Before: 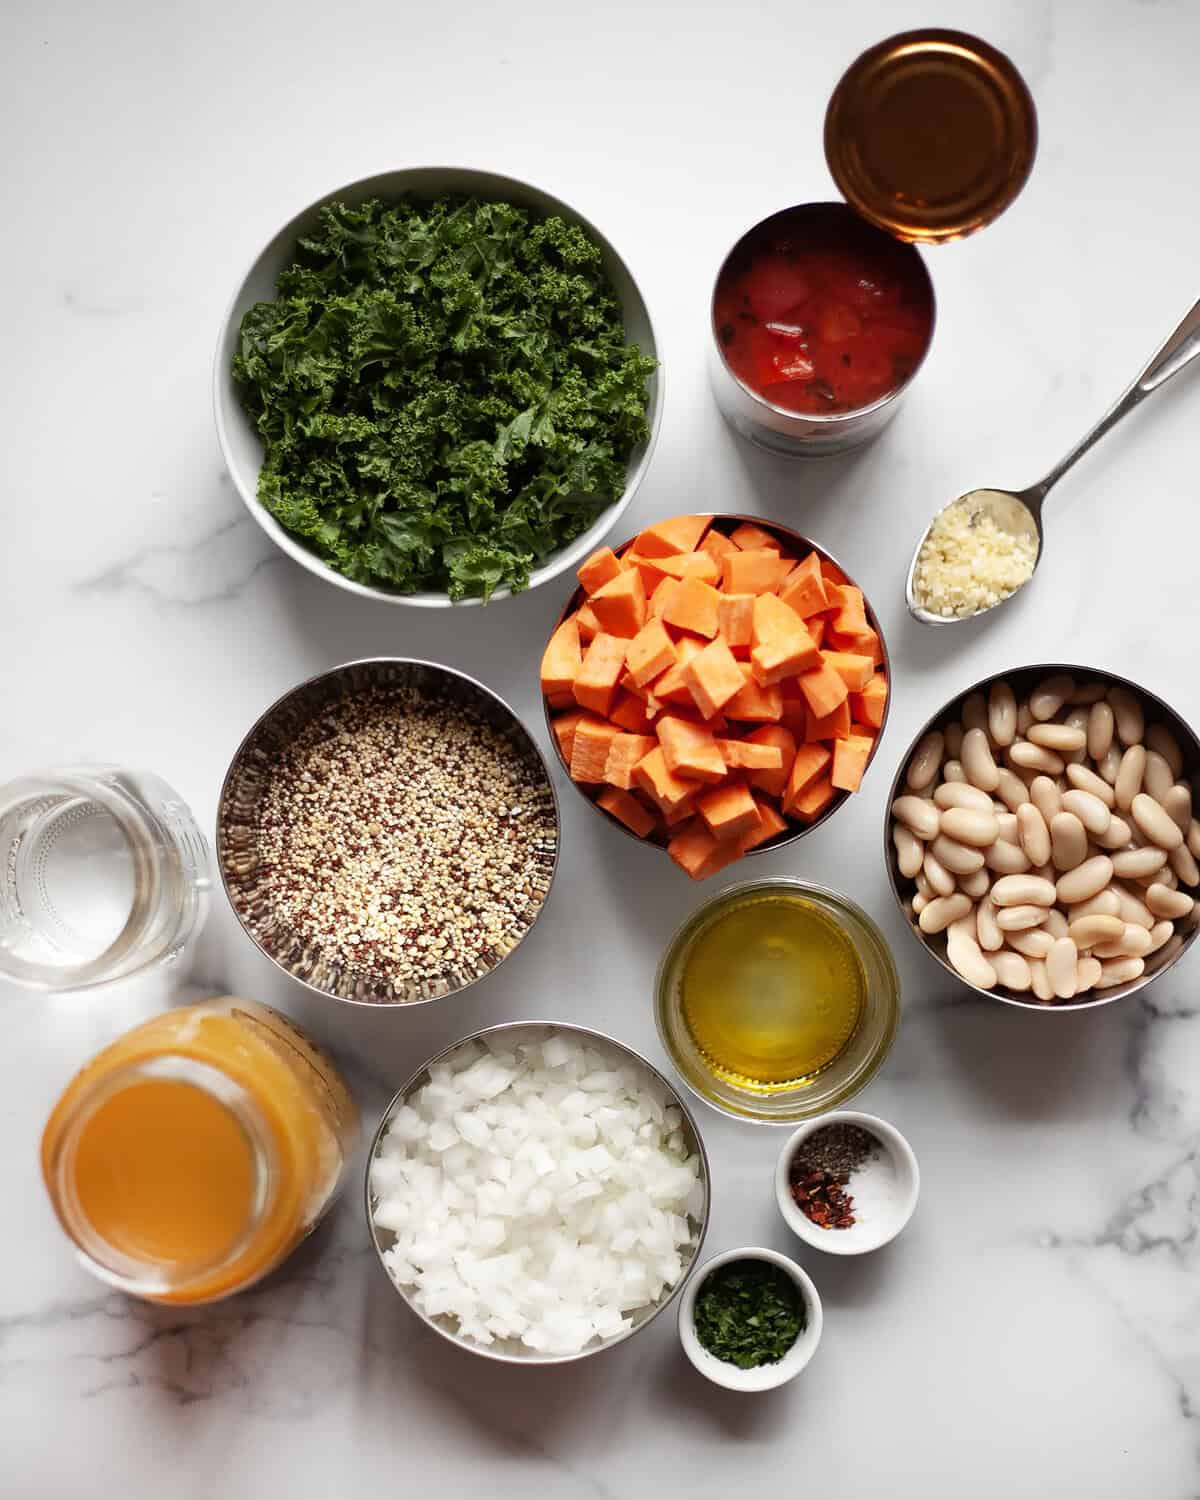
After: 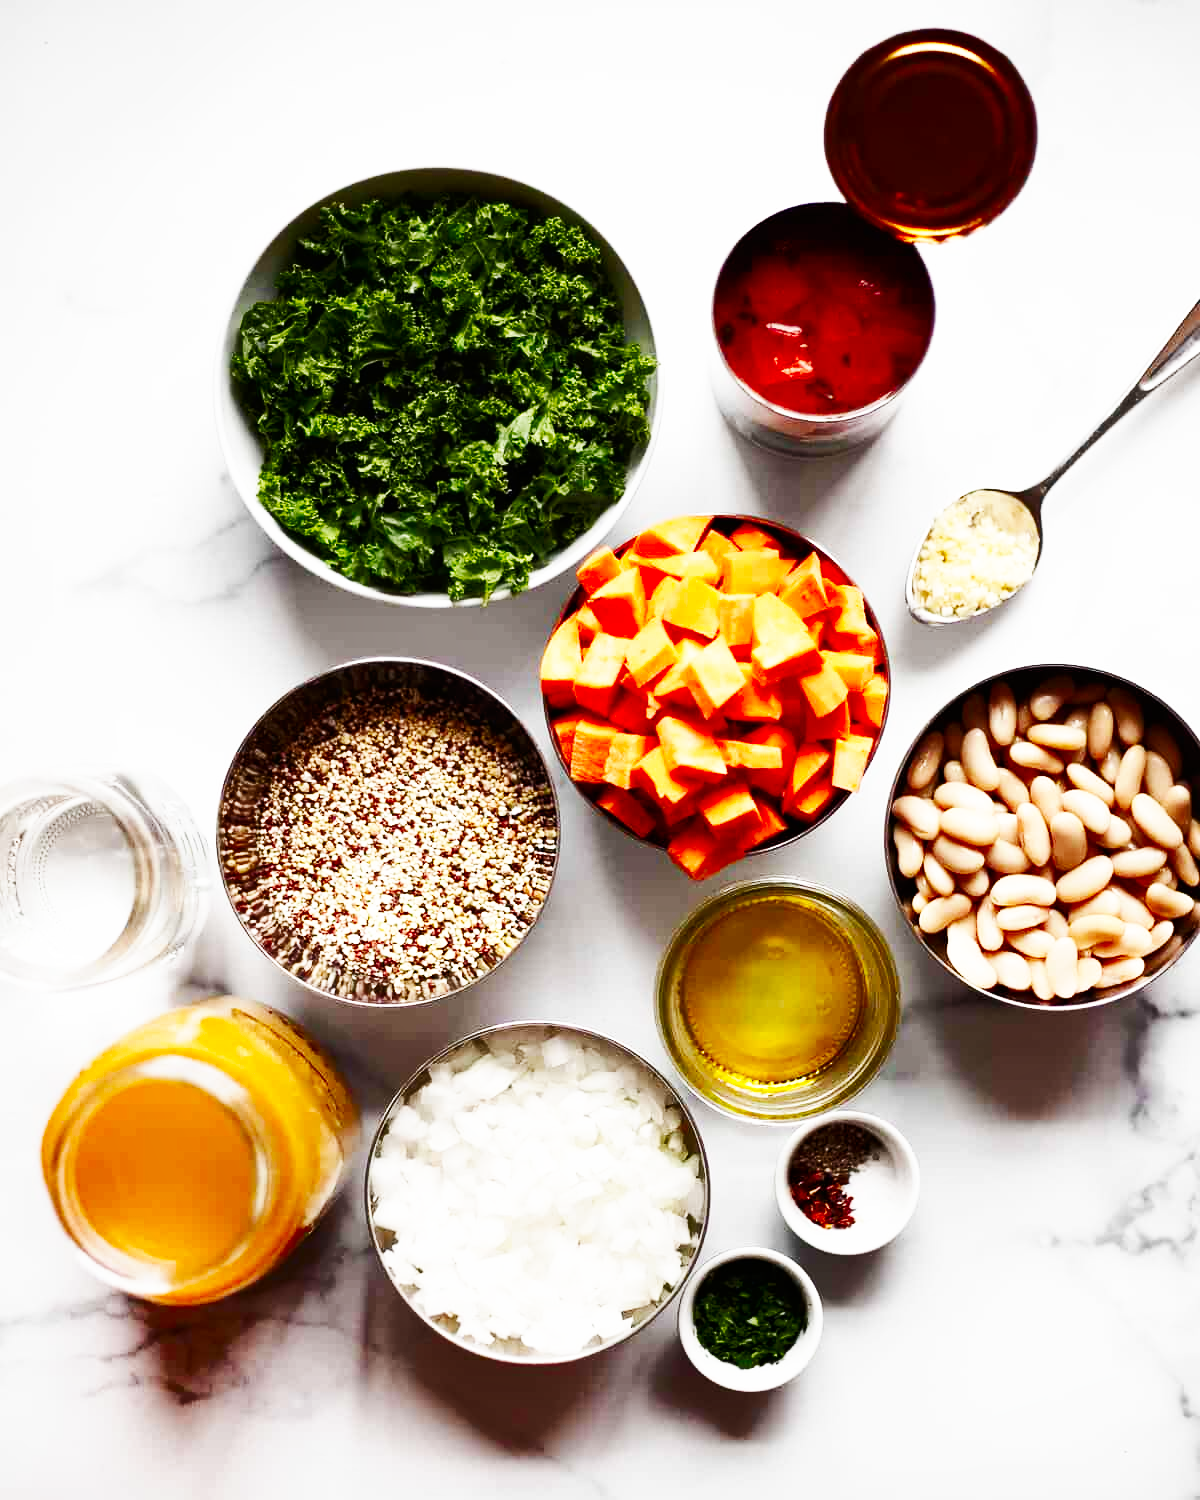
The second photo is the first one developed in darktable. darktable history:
shadows and highlights: radius 336.75, shadows 28.46, soften with gaussian
exposure: exposure -0.04 EV, compensate exposure bias true, compensate highlight preservation false
base curve: curves: ch0 [(0, 0) (0.007, 0.004) (0.027, 0.03) (0.046, 0.07) (0.207, 0.54) (0.442, 0.872) (0.673, 0.972) (1, 1)], preserve colors none
